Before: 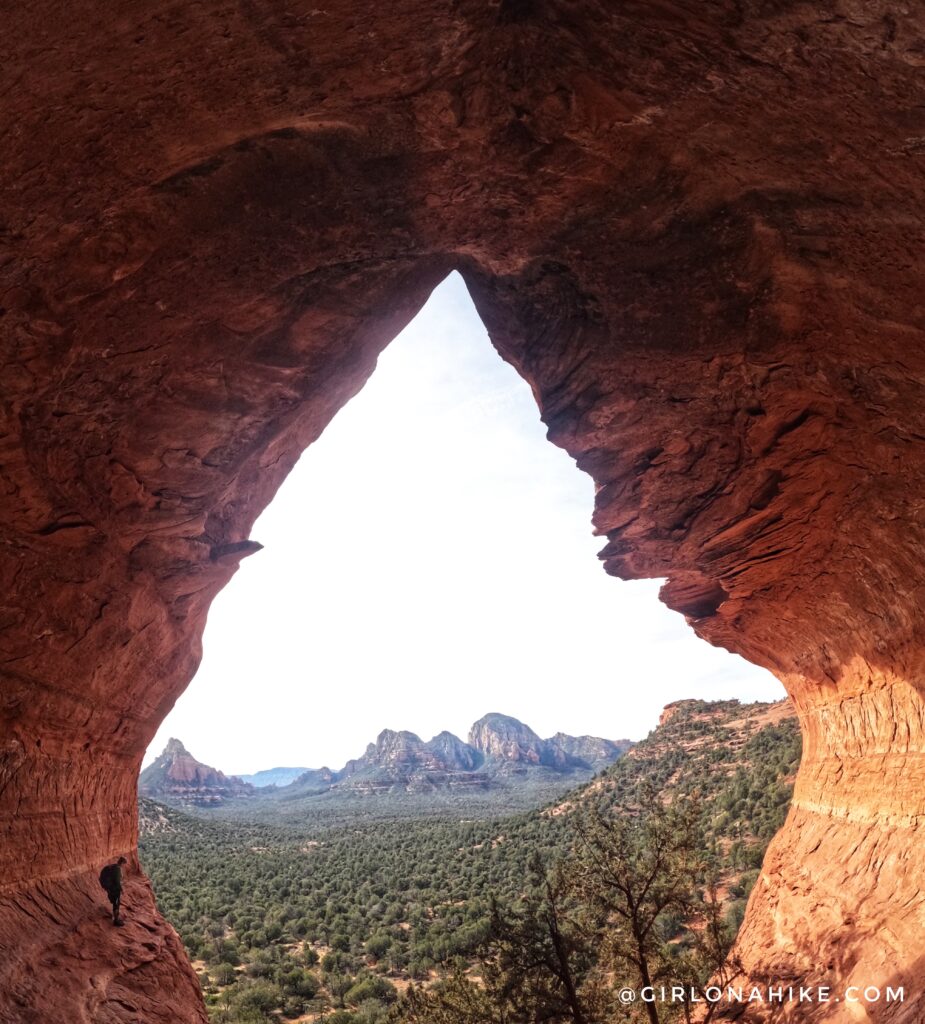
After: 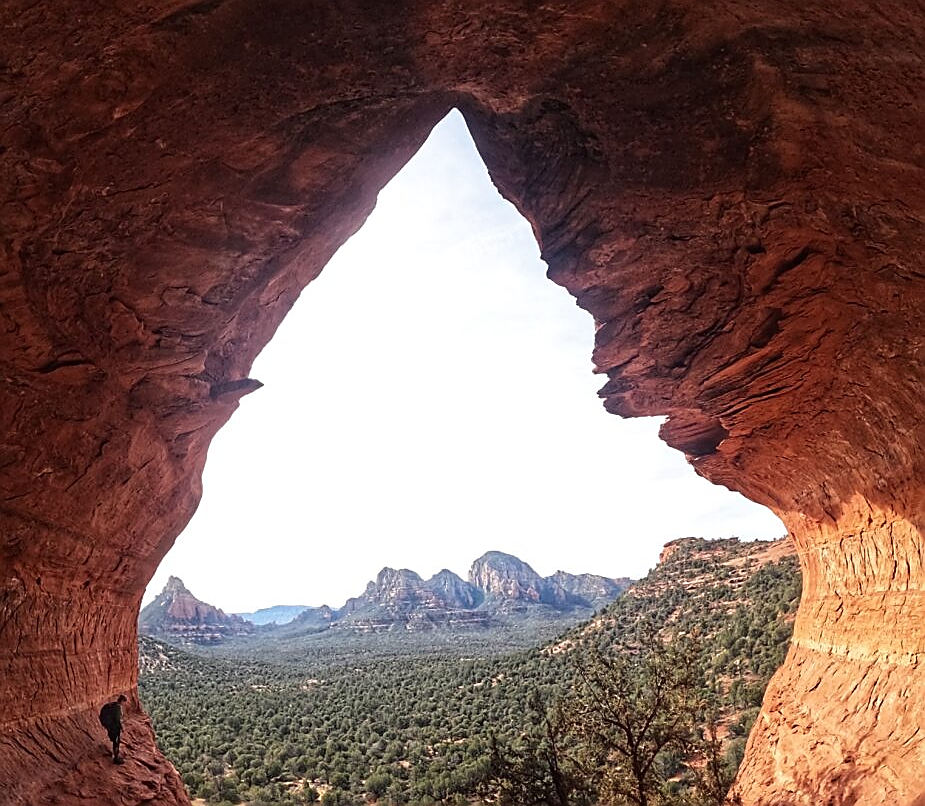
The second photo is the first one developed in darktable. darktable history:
sharpen: radius 1.425, amount 1.251, threshold 0.751
crop and rotate: top 15.843%, bottom 5.409%
